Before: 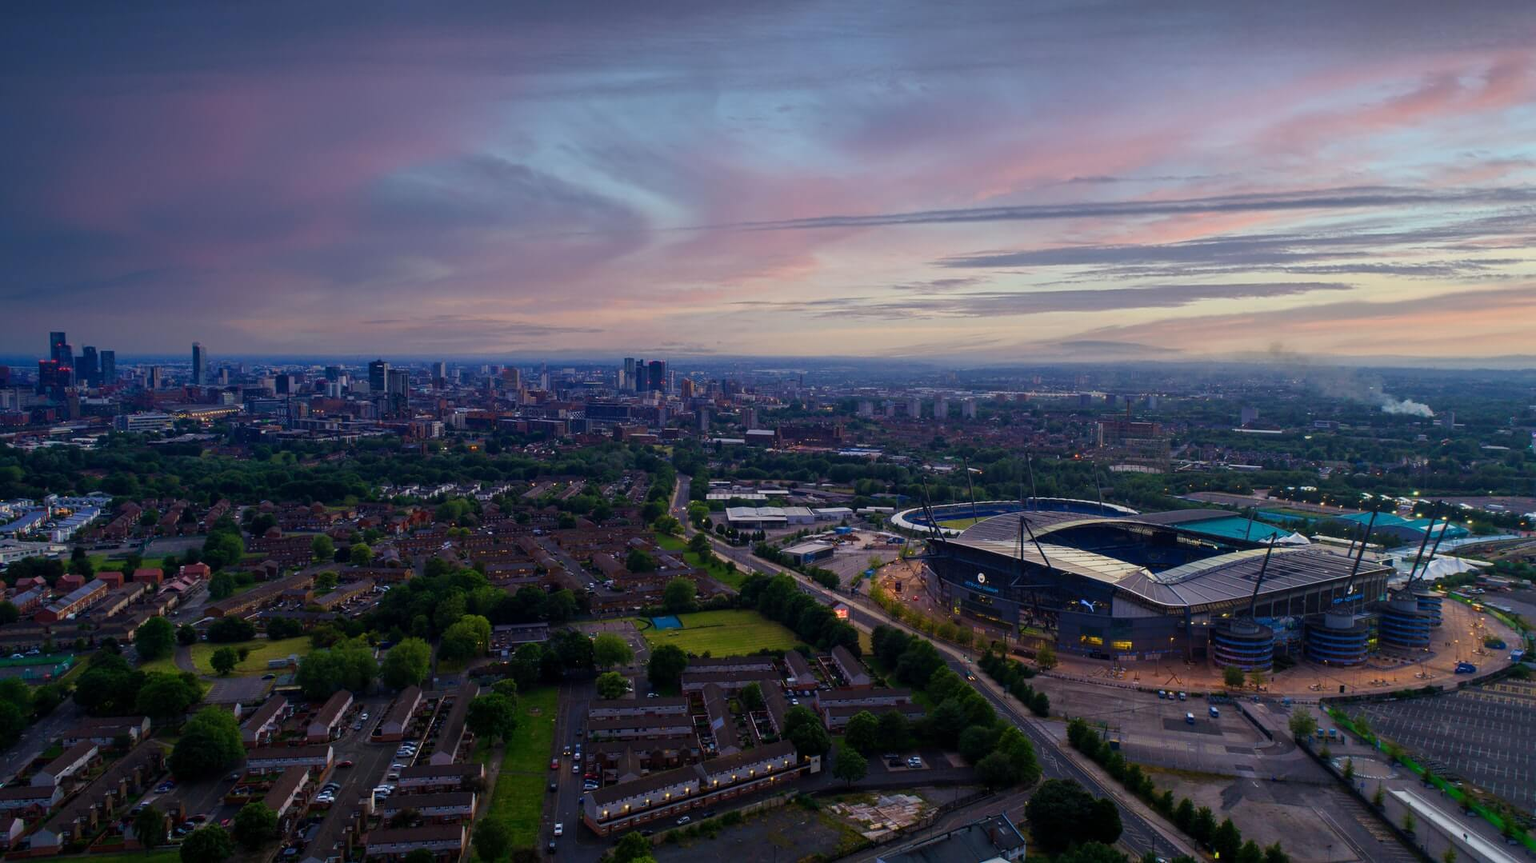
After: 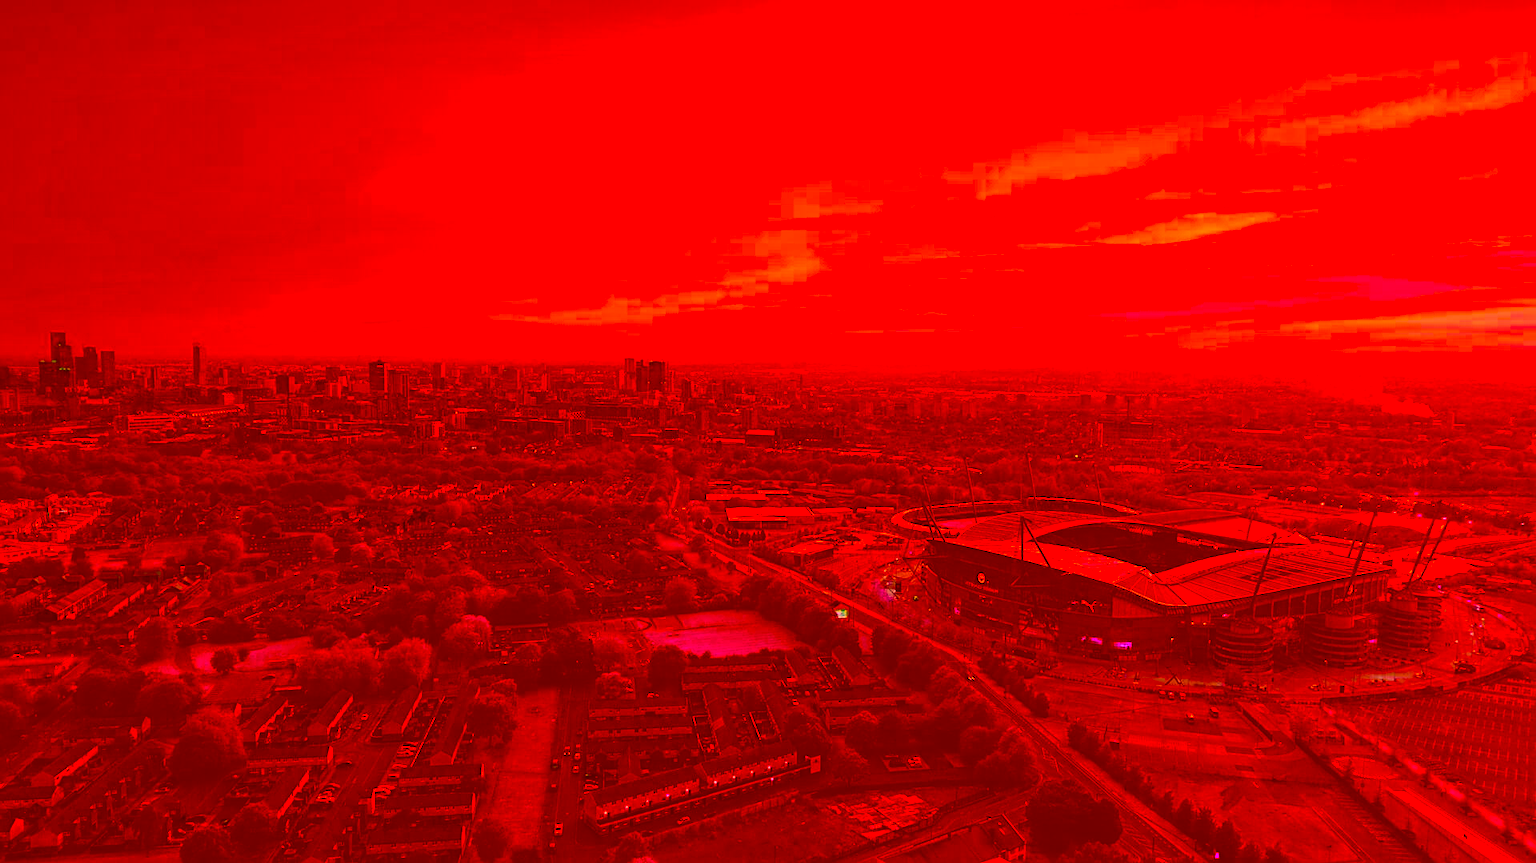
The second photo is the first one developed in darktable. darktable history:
sharpen: on, module defaults
white balance: red 0.976, blue 1.04
color correction: highlights a* -39.68, highlights b* -40, shadows a* -40, shadows b* -40, saturation -3
